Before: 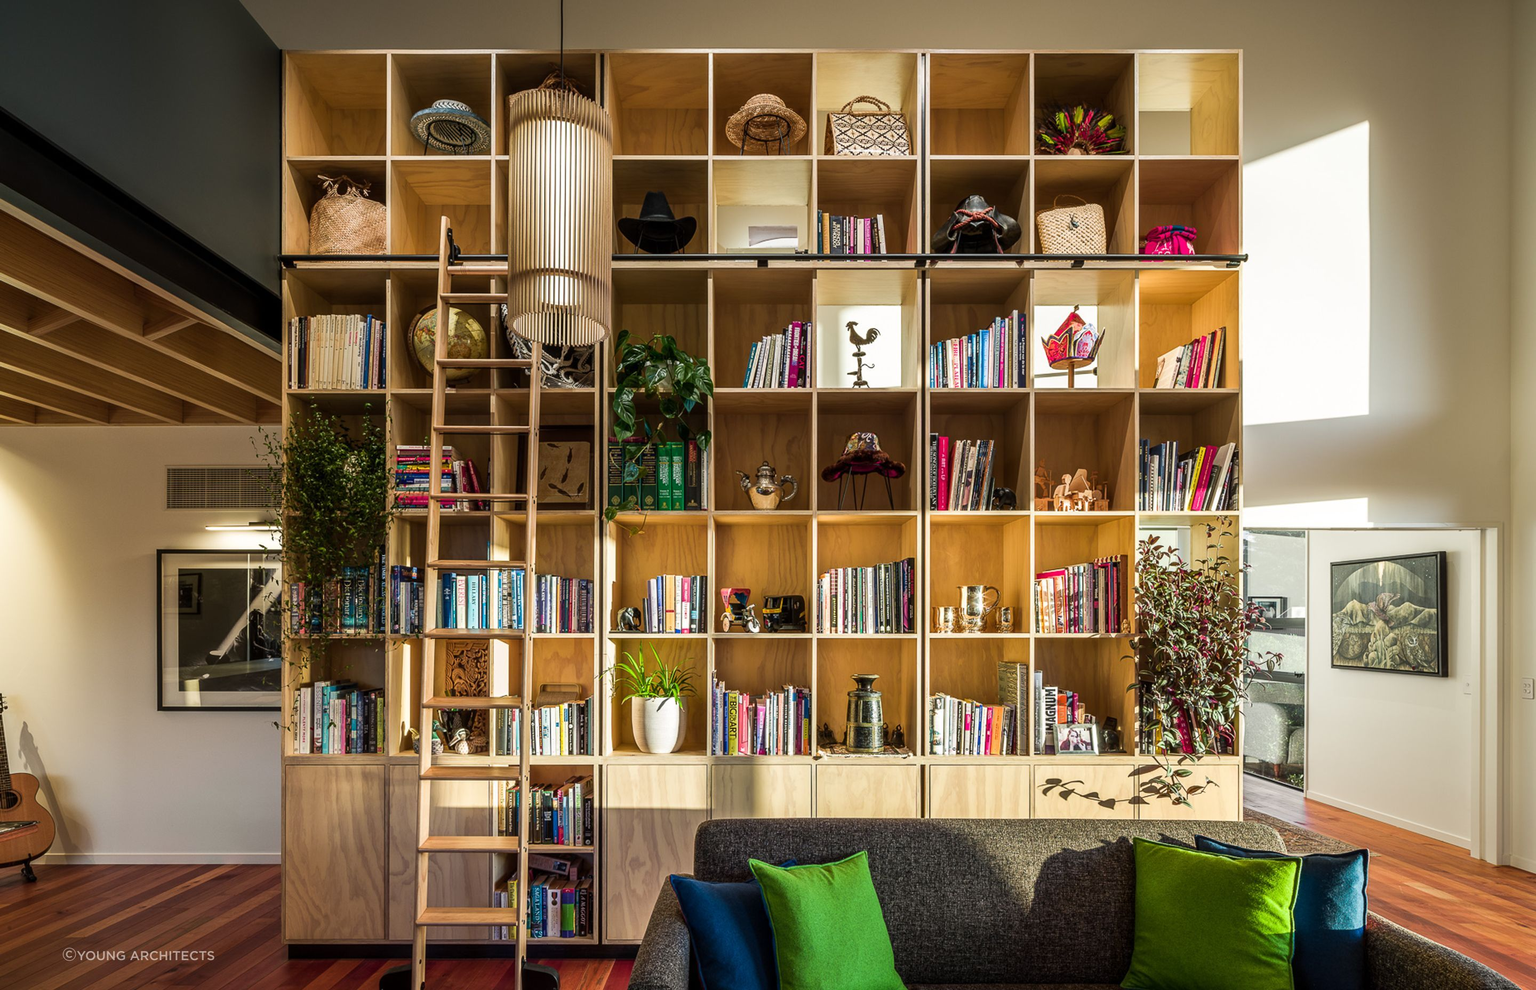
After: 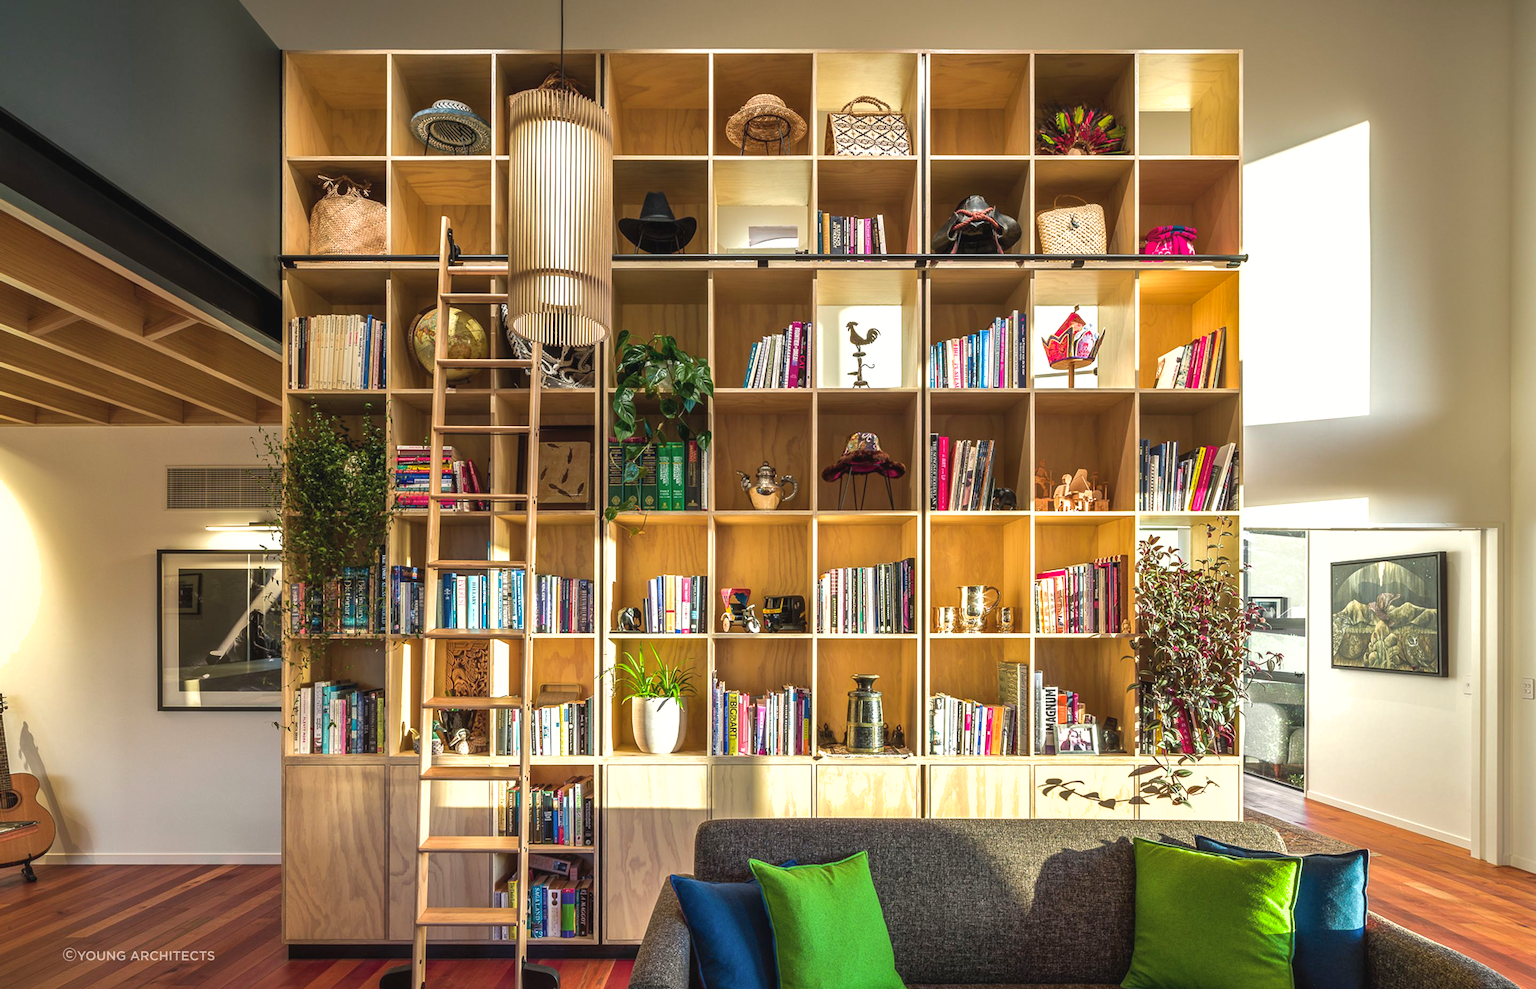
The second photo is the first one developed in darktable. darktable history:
exposure: black level correction -0.002, exposure 0.528 EV, compensate highlight preservation false
shadows and highlights: on, module defaults
